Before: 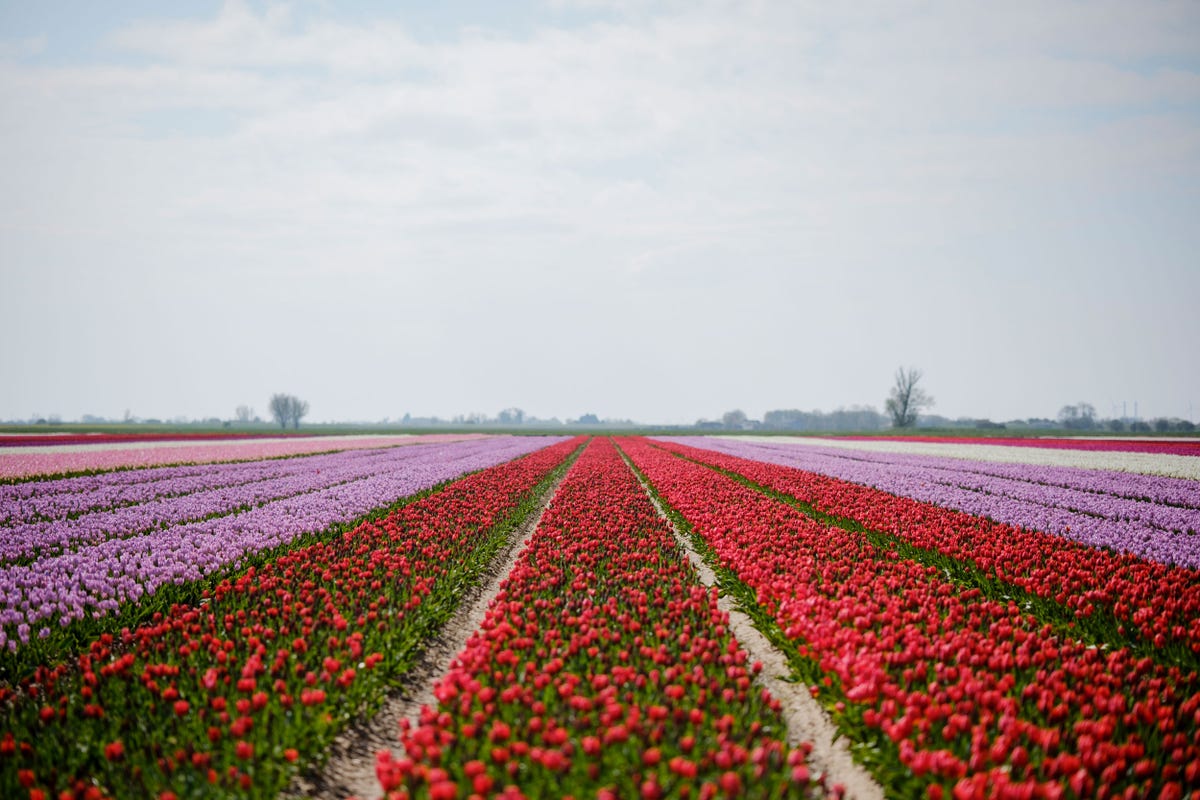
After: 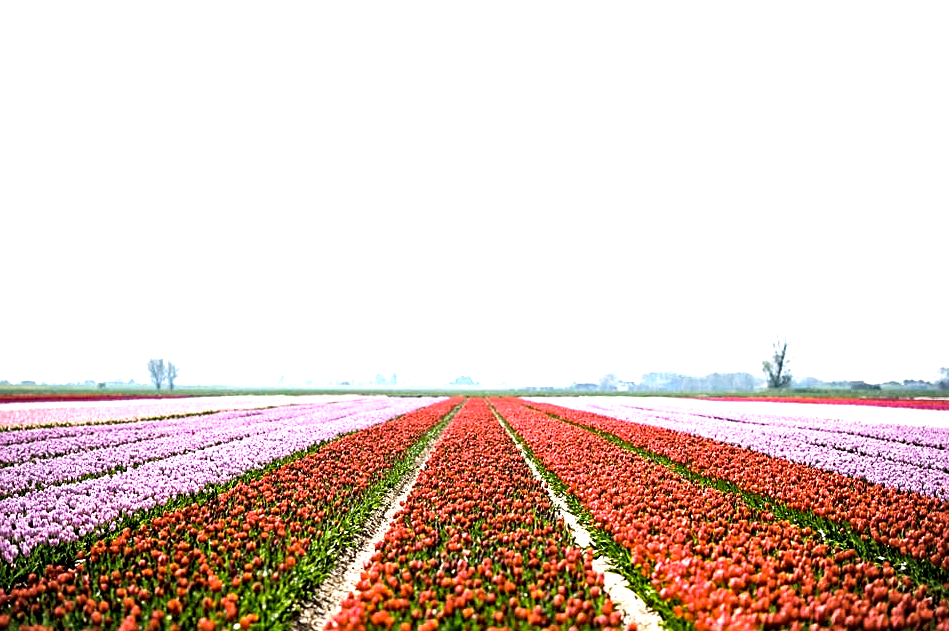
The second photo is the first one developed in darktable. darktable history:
exposure: black level correction 0.011, exposure 1.088 EV, compensate highlight preservation false
crop and rotate: left 10.484%, top 5.119%, right 10.413%, bottom 15.956%
sharpen: on, module defaults
vignetting: brightness -0.428, saturation -0.204, unbound false
color zones: curves: ch1 [(0.113, 0.438) (0.75, 0.5)]; ch2 [(0.12, 0.526) (0.75, 0.5)]
haze removal: compatibility mode true, adaptive false
color balance rgb: perceptual saturation grading › global saturation 2.924%, perceptual brilliance grading › global brilliance 14.665%, perceptual brilliance grading › shadows -35.304%
